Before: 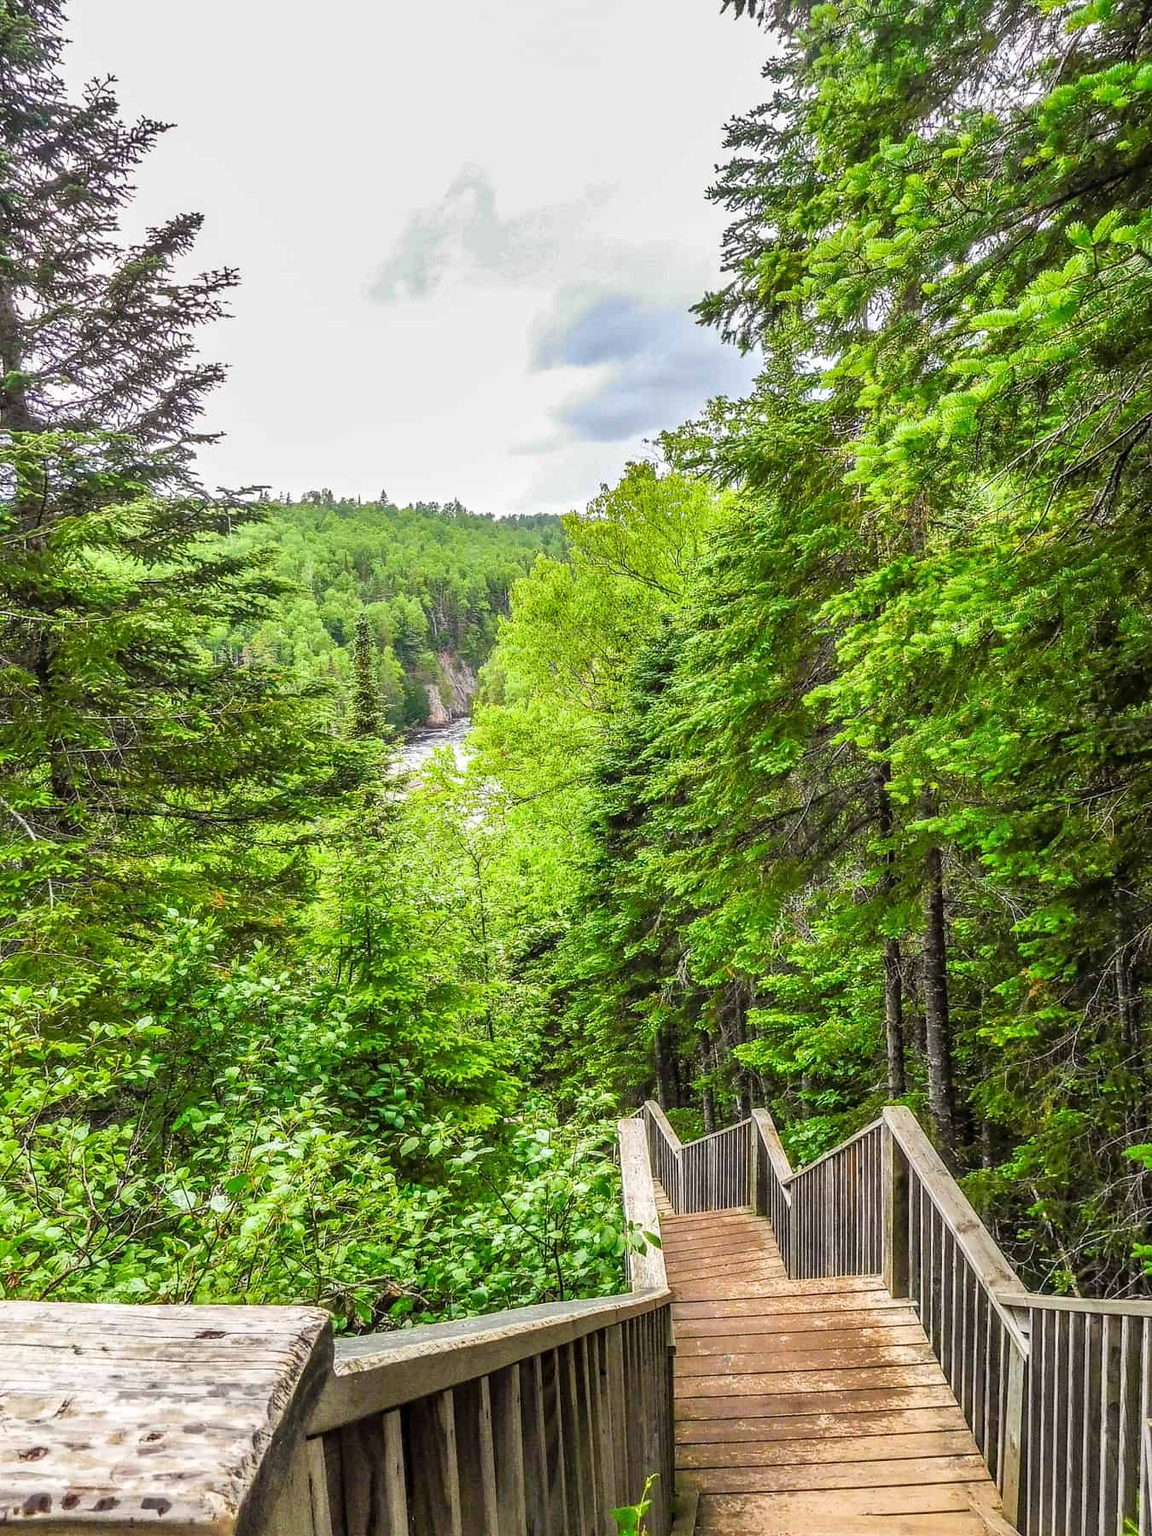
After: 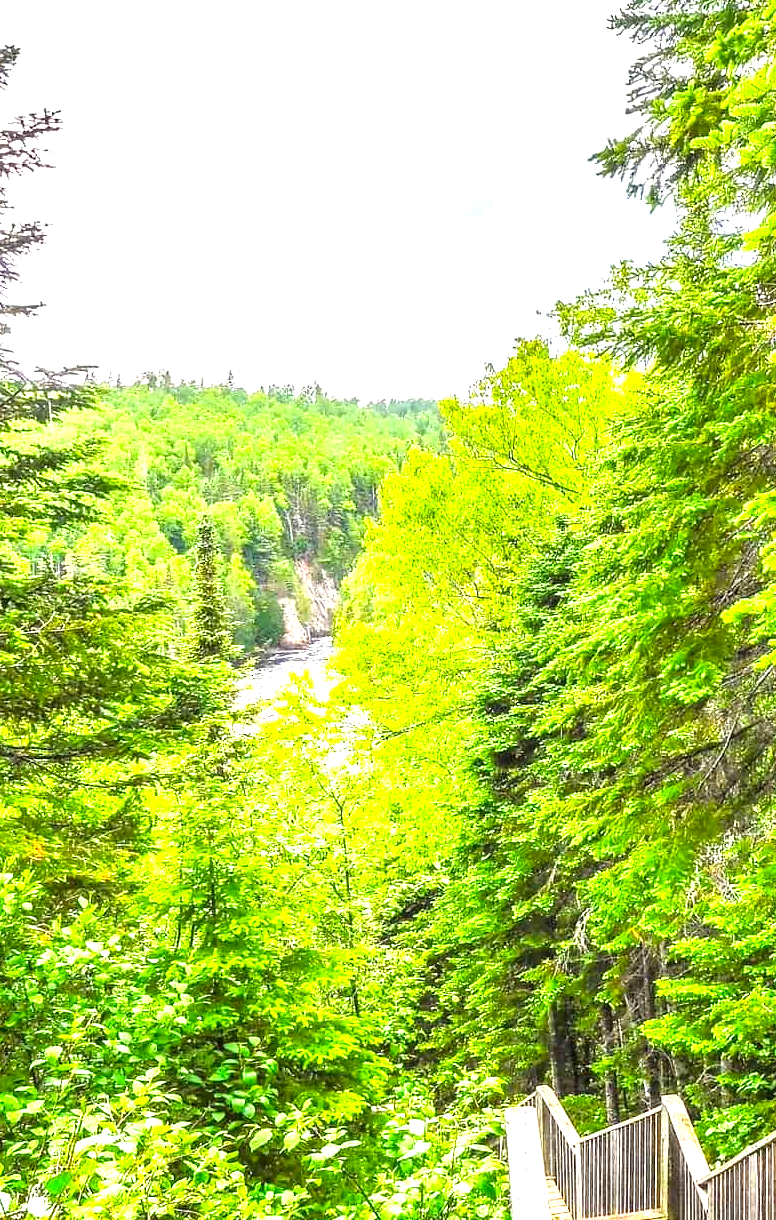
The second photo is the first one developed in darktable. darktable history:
color calibration: output colorfulness [0, 0.315, 0, 0], illuminant same as pipeline (D50), adaptation XYZ, x 0.346, y 0.358, temperature 5010.26 K
crop: left 16.255%, top 11.371%, right 26.194%, bottom 20.824%
exposure: black level correction 0, exposure 1.39 EV, compensate highlight preservation false
